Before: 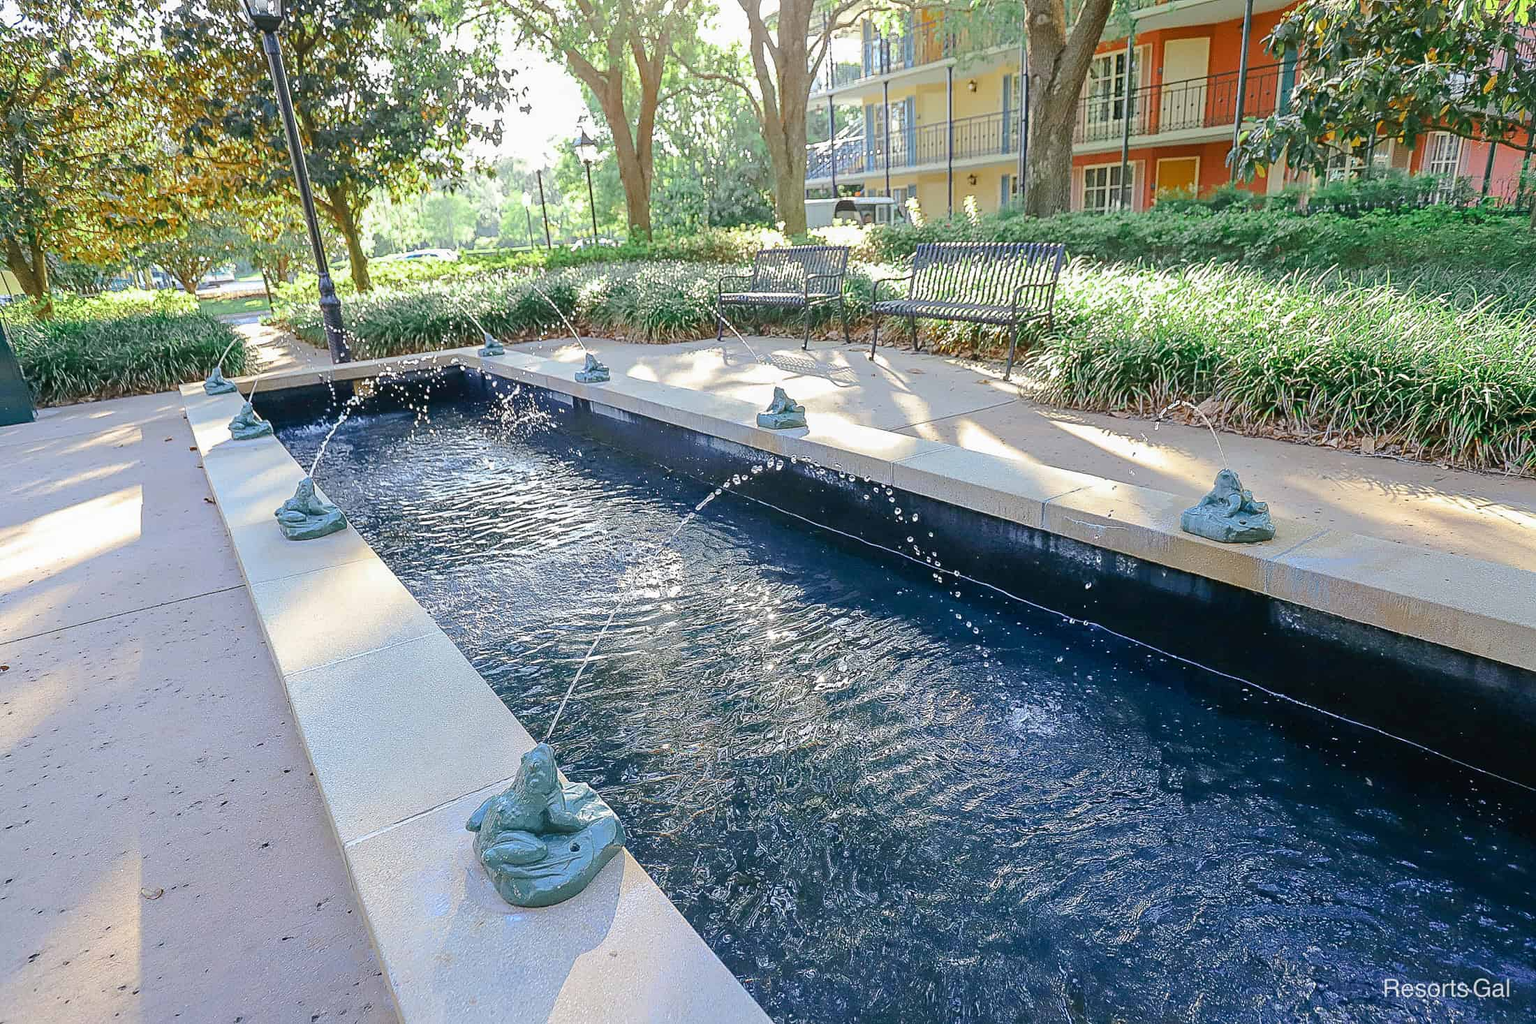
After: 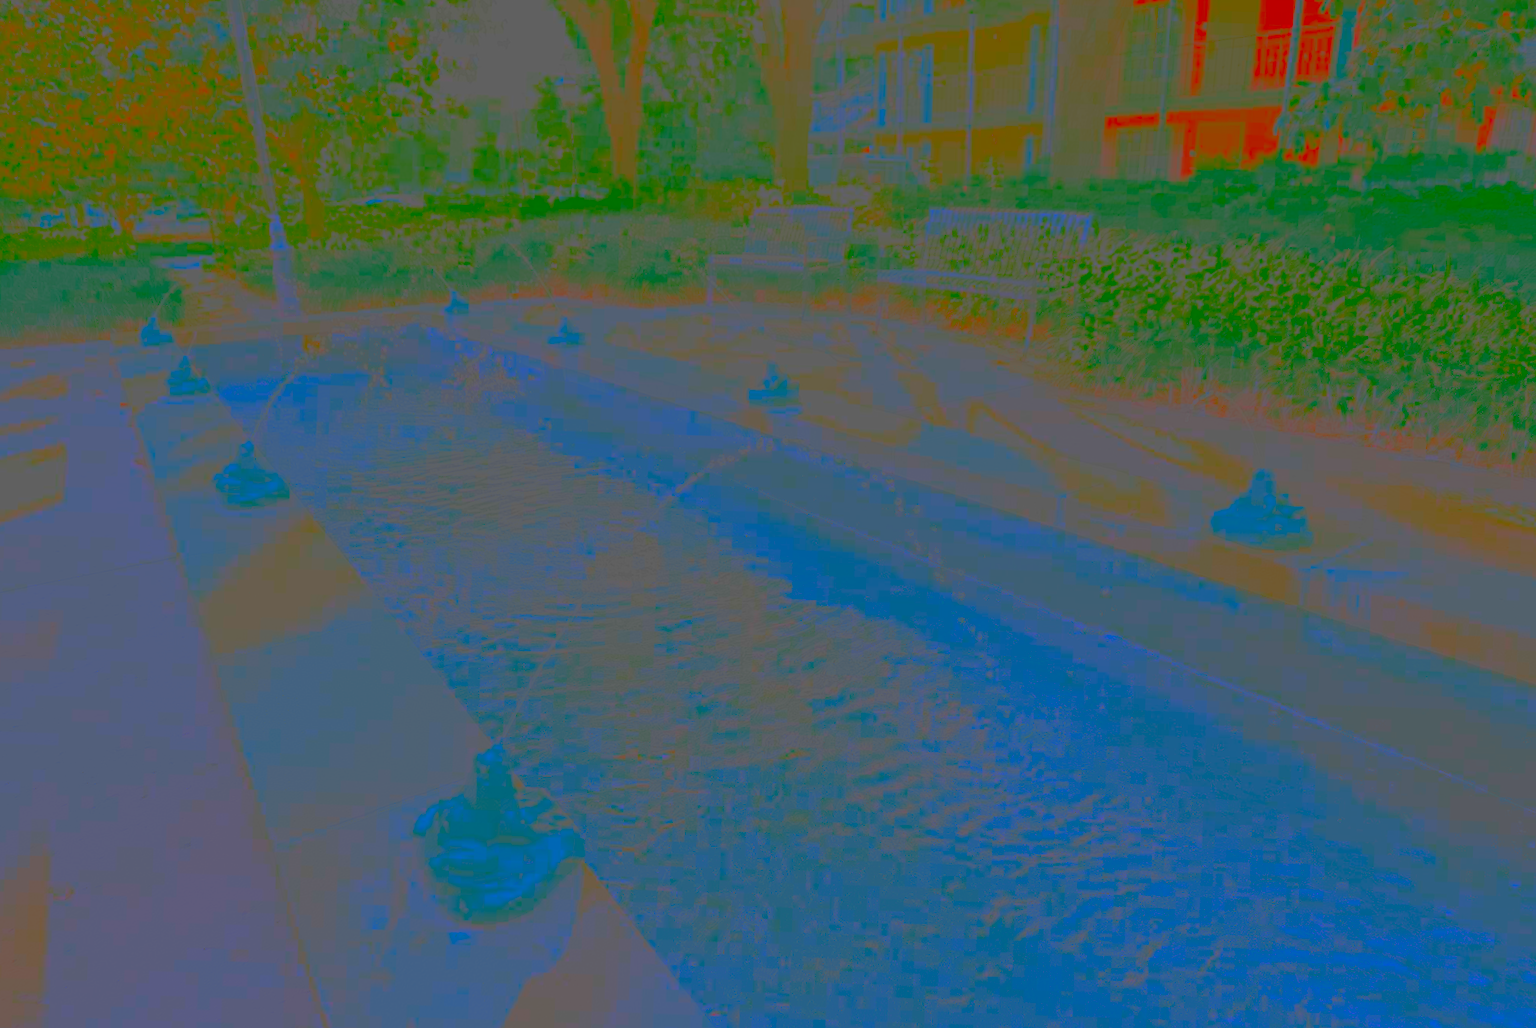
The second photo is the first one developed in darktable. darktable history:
local contrast: on, module defaults
contrast brightness saturation: contrast -0.978, brightness -0.169, saturation 0.734
crop and rotate: angle -2.05°, left 3.096%, top 3.672%, right 1.424%, bottom 0.485%
